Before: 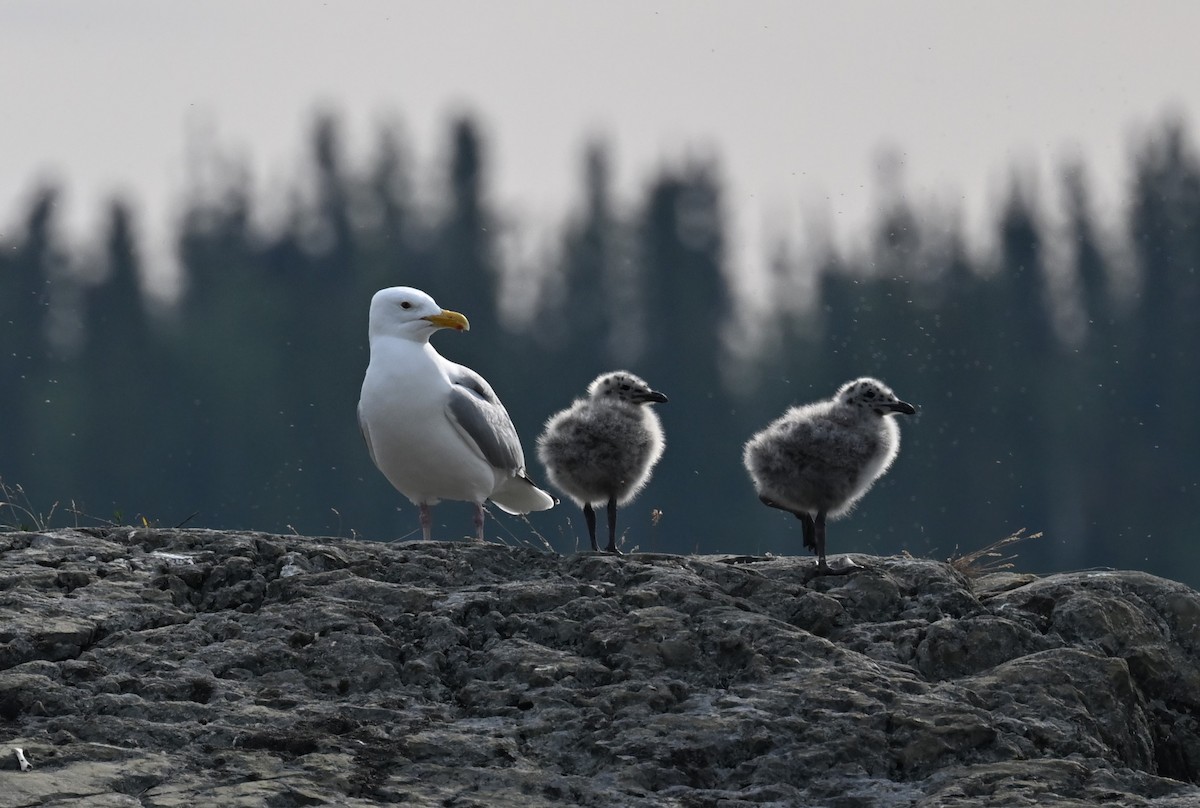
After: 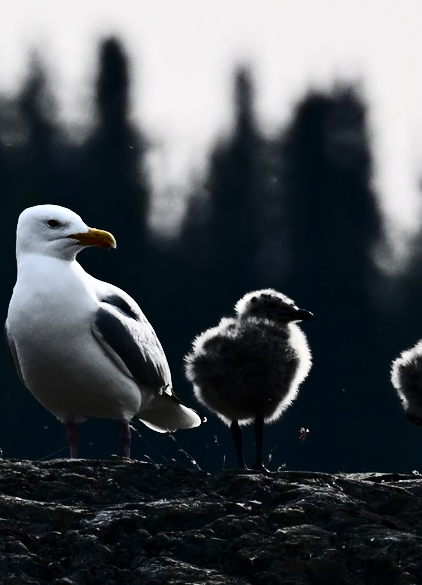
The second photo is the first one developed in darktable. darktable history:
base curve: curves: ch0 [(0, 0) (0.073, 0.04) (0.157, 0.139) (0.492, 0.492) (0.758, 0.758) (1, 1)], preserve colors none
crop and rotate: left 29.476%, top 10.214%, right 35.32%, bottom 17.333%
tone equalizer: -8 EV -0.55 EV
contrast brightness saturation: contrast 0.5, saturation -0.1
